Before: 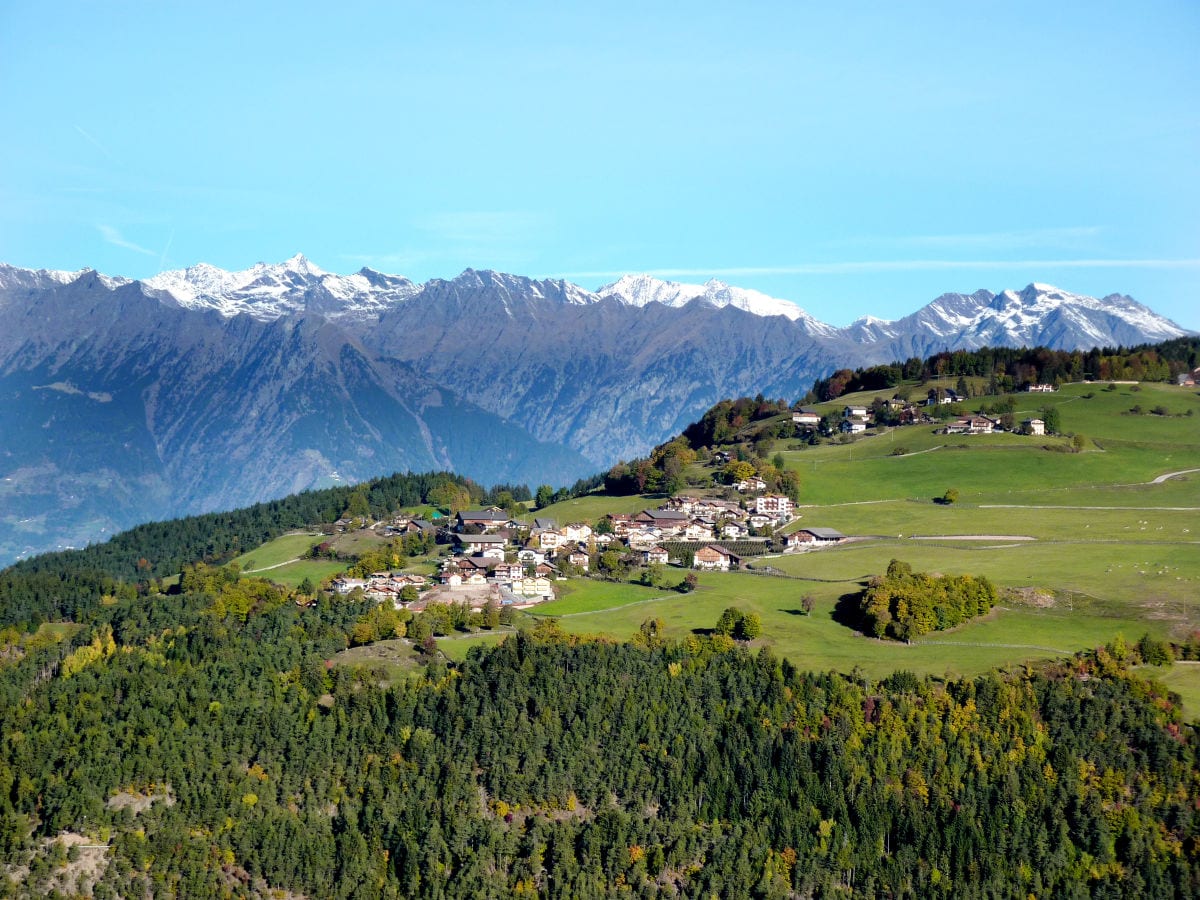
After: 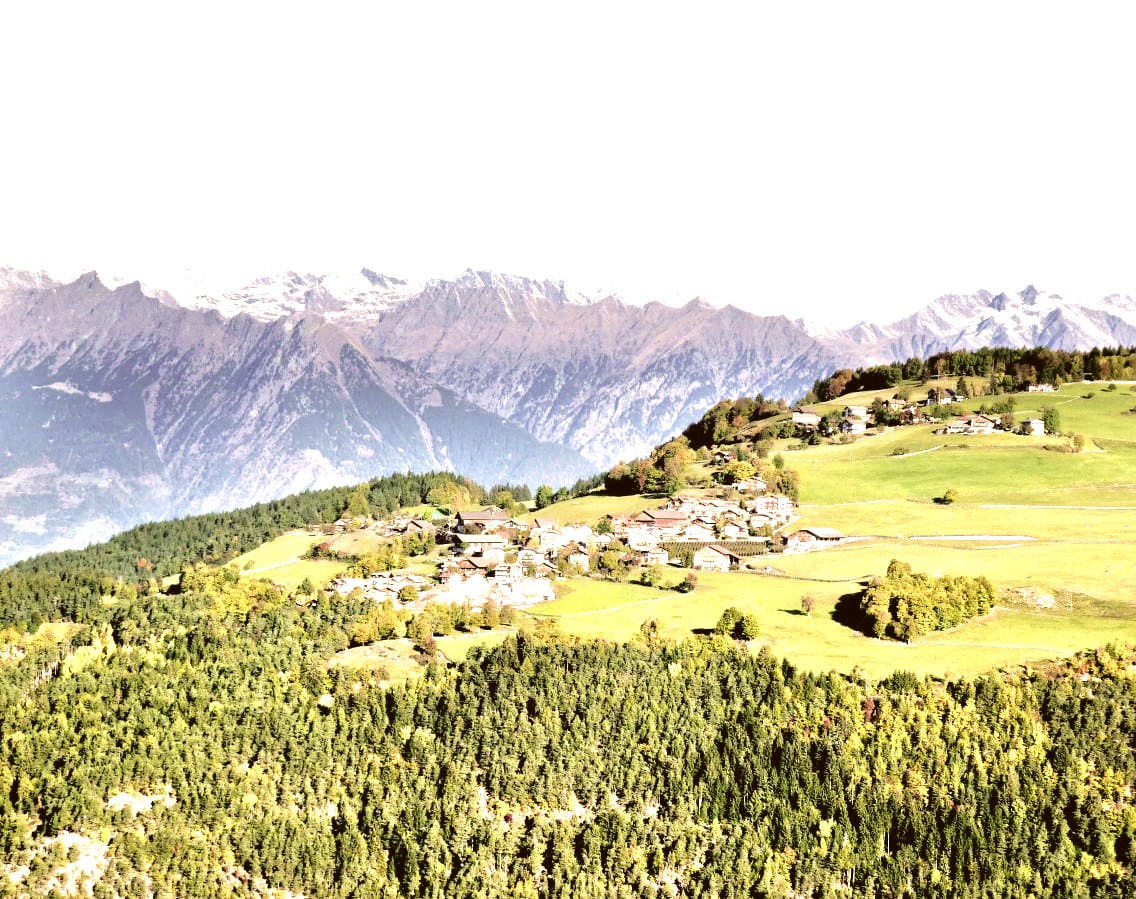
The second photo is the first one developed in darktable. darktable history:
tone equalizer: -7 EV 0.154 EV, -6 EV 0.636 EV, -5 EV 1.19 EV, -4 EV 1.3 EV, -3 EV 1.16 EV, -2 EV 0.6 EV, -1 EV 0.157 EV, mask exposure compensation -0.495 EV
color correction: highlights a* 8.22, highlights b* 15.1, shadows a* -0.616, shadows b* 26.44
velvia: on, module defaults
crop and rotate: left 0%, right 5.317%
contrast brightness saturation: contrast -0.044, saturation -0.408
levels: gray 59.38%, levels [0.012, 0.367, 0.697]
